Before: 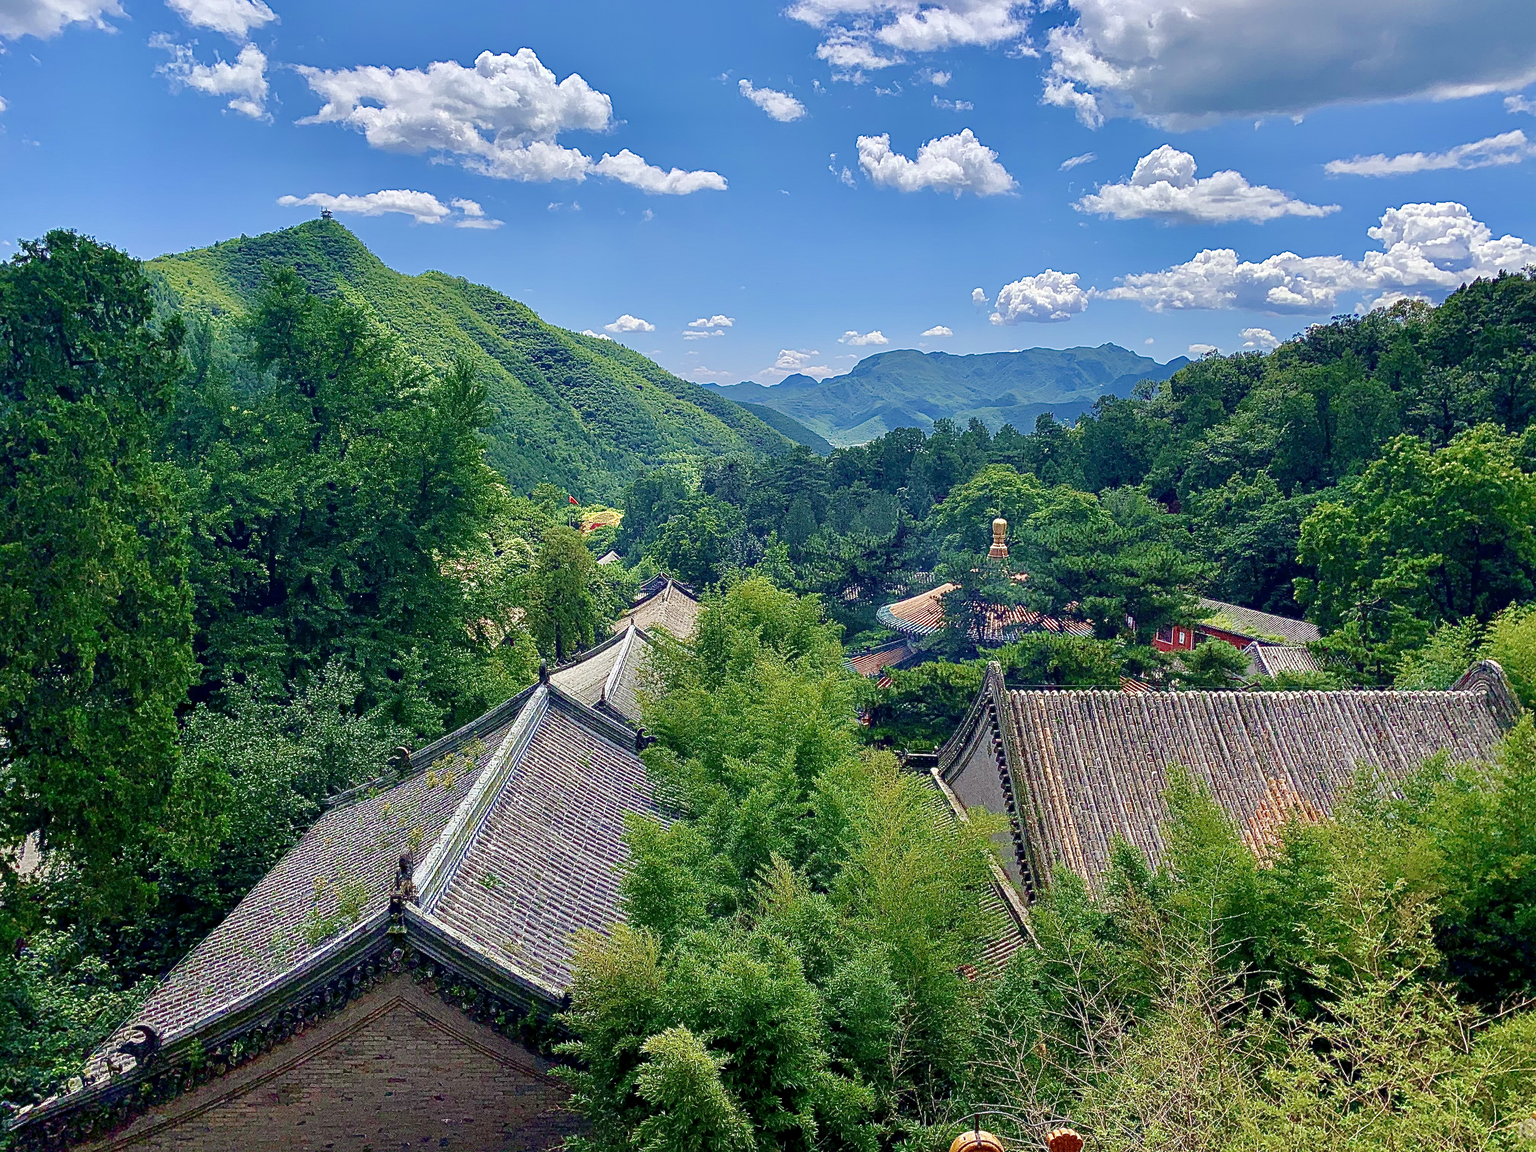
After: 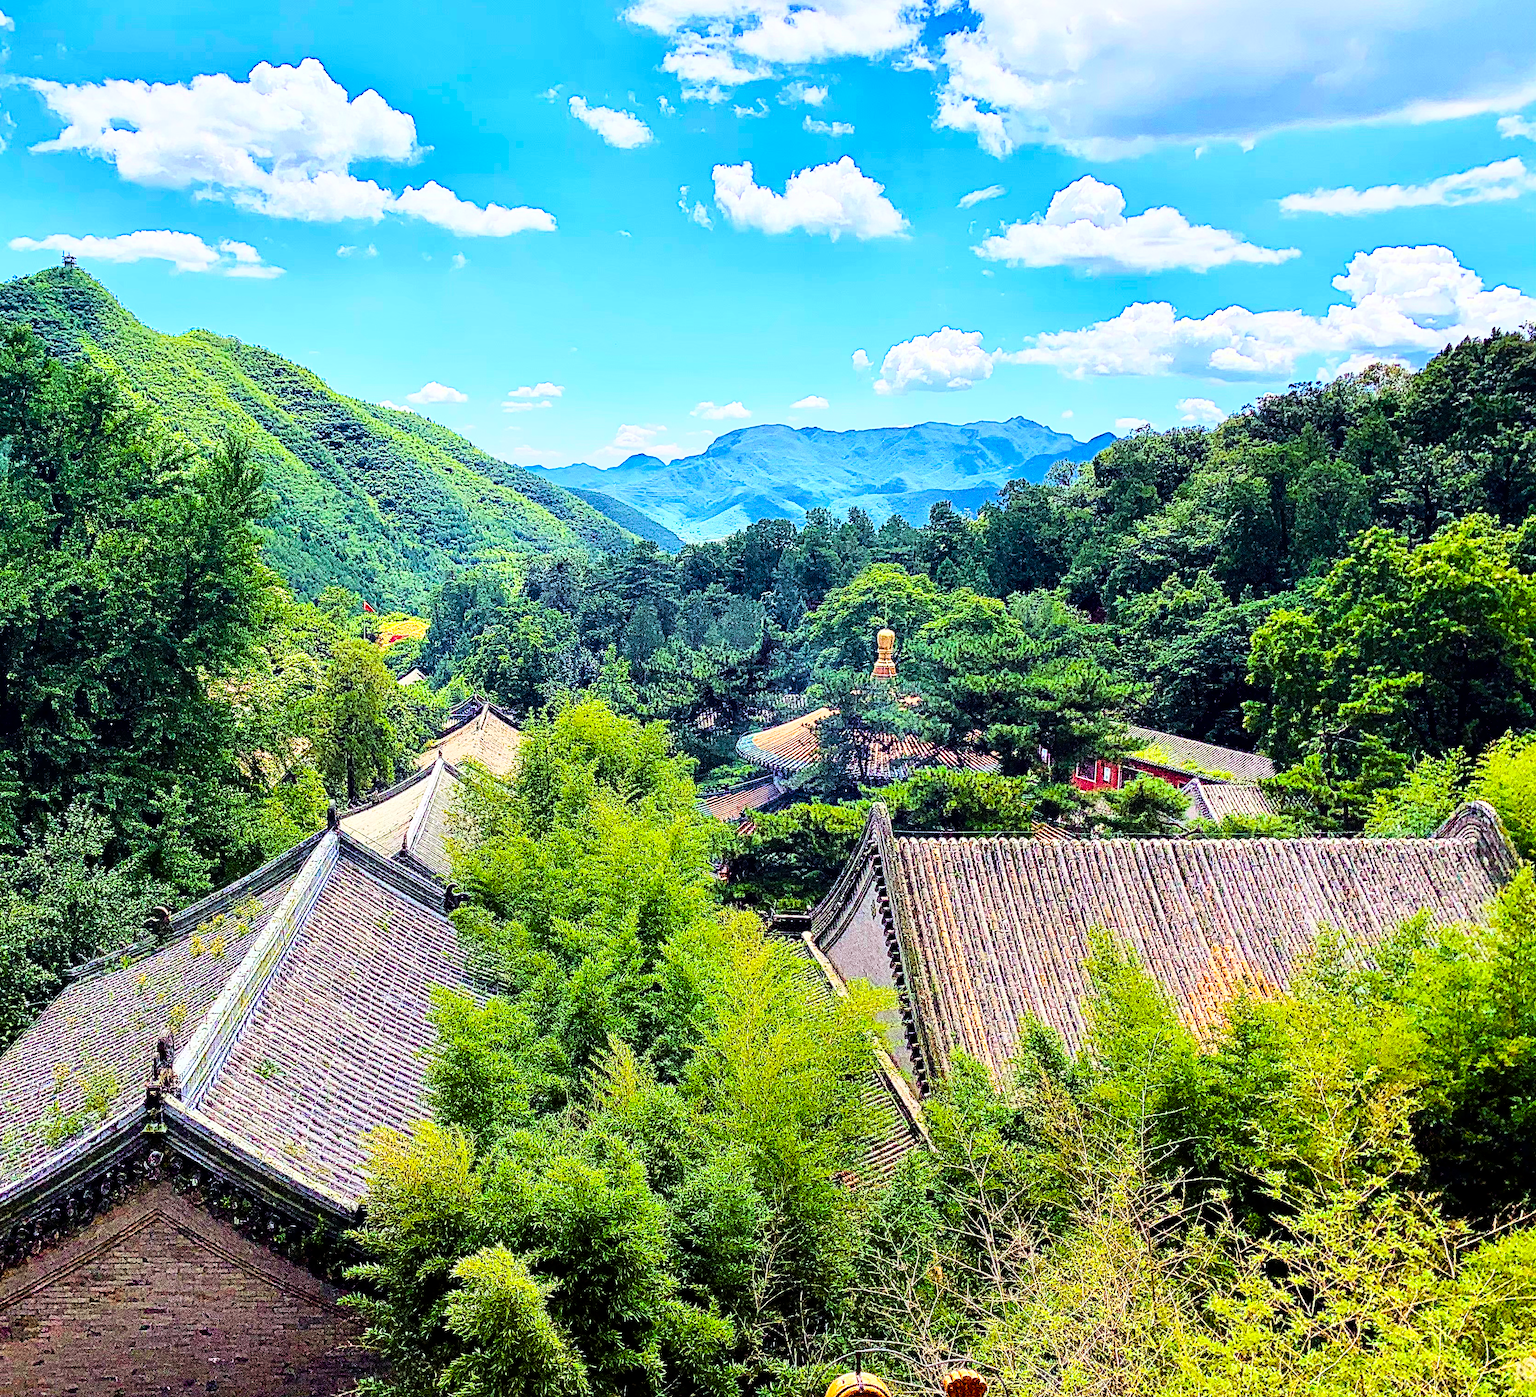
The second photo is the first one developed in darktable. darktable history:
rgb curve: curves: ch0 [(0, 0) (0.21, 0.15) (0.24, 0.21) (0.5, 0.75) (0.75, 0.96) (0.89, 0.99) (1, 1)]; ch1 [(0, 0.02) (0.21, 0.13) (0.25, 0.2) (0.5, 0.67) (0.75, 0.9) (0.89, 0.97) (1, 1)]; ch2 [(0, 0.02) (0.21, 0.13) (0.25, 0.2) (0.5, 0.67) (0.75, 0.9) (0.89, 0.97) (1, 1)], compensate middle gray true
rgb levels: mode RGB, independent channels, levels [[0, 0.474, 1], [0, 0.5, 1], [0, 0.5, 1]]
color balance rgb: linear chroma grading › global chroma 15%, perceptual saturation grading › global saturation 30%
crop: left 17.582%, bottom 0.031%
